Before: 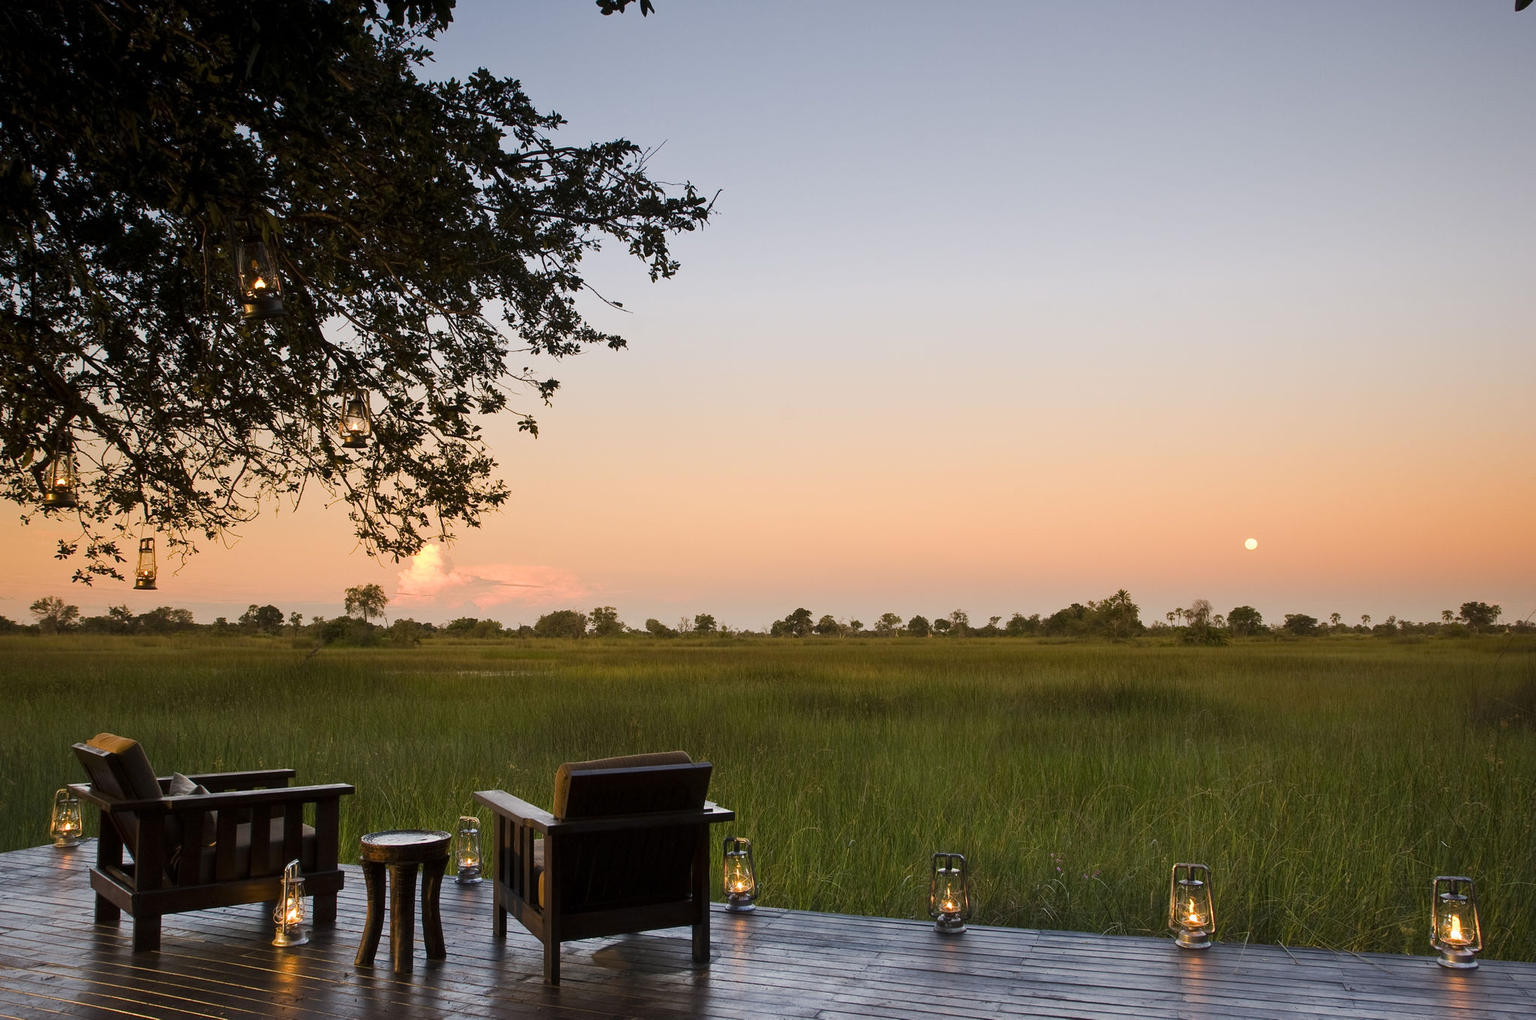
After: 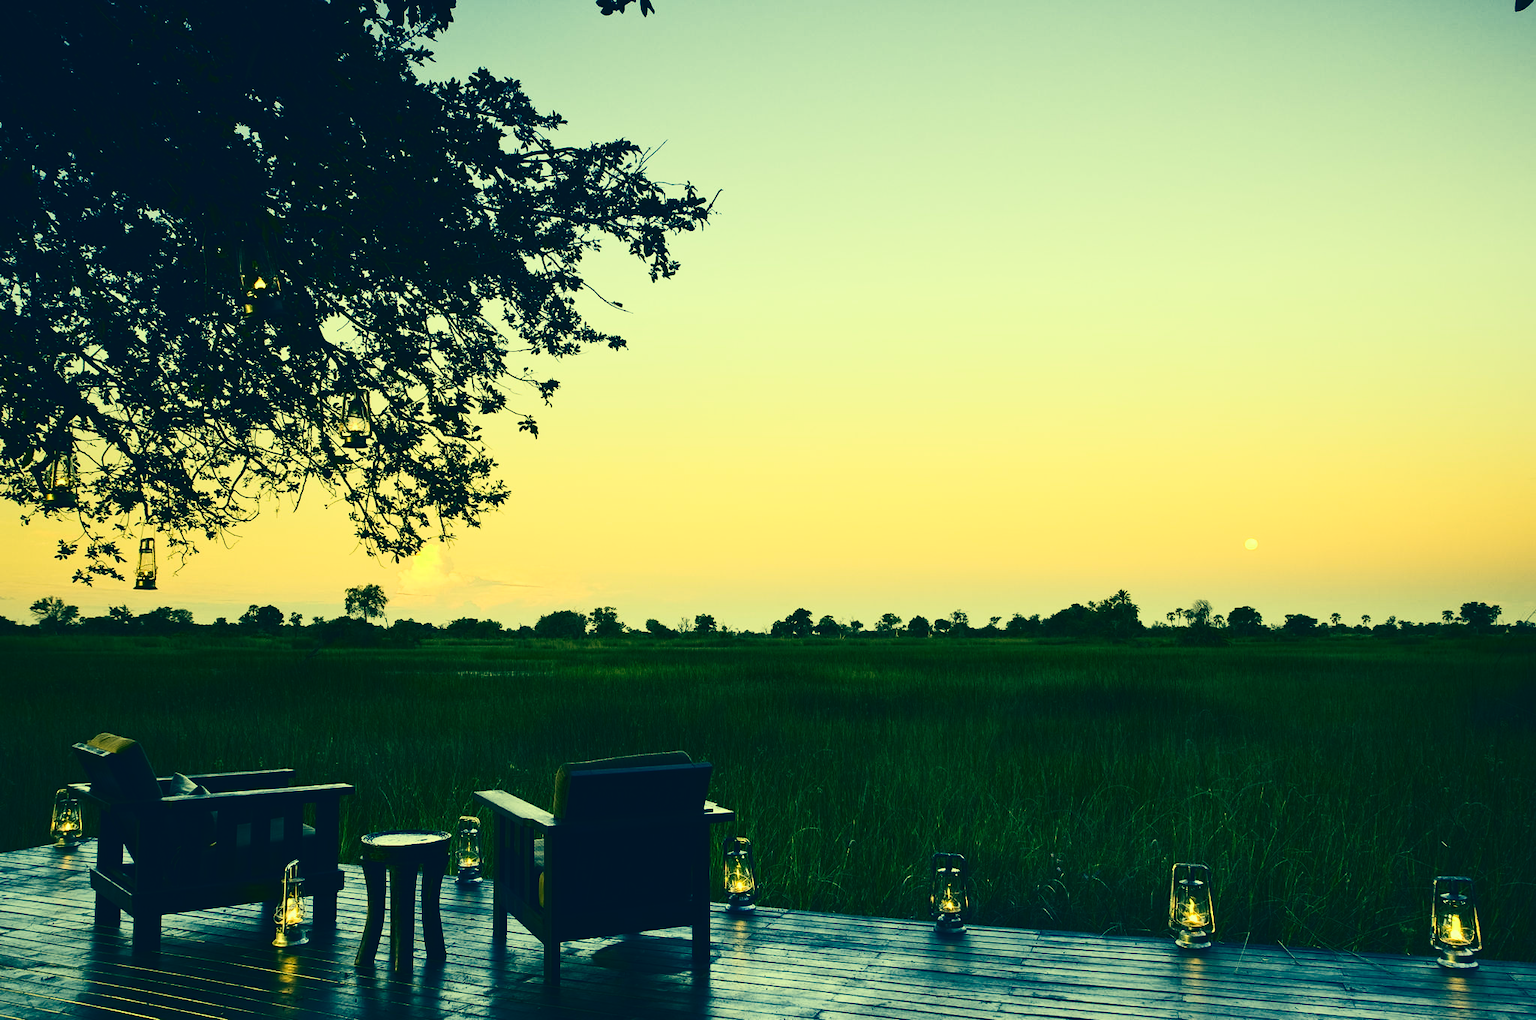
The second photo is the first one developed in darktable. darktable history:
color correction: highlights a* -15.17, highlights b* 39.53, shadows a* -39.4, shadows b* -25.8
contrast brightness saturation: contrast 0.483, saturation -0.093
